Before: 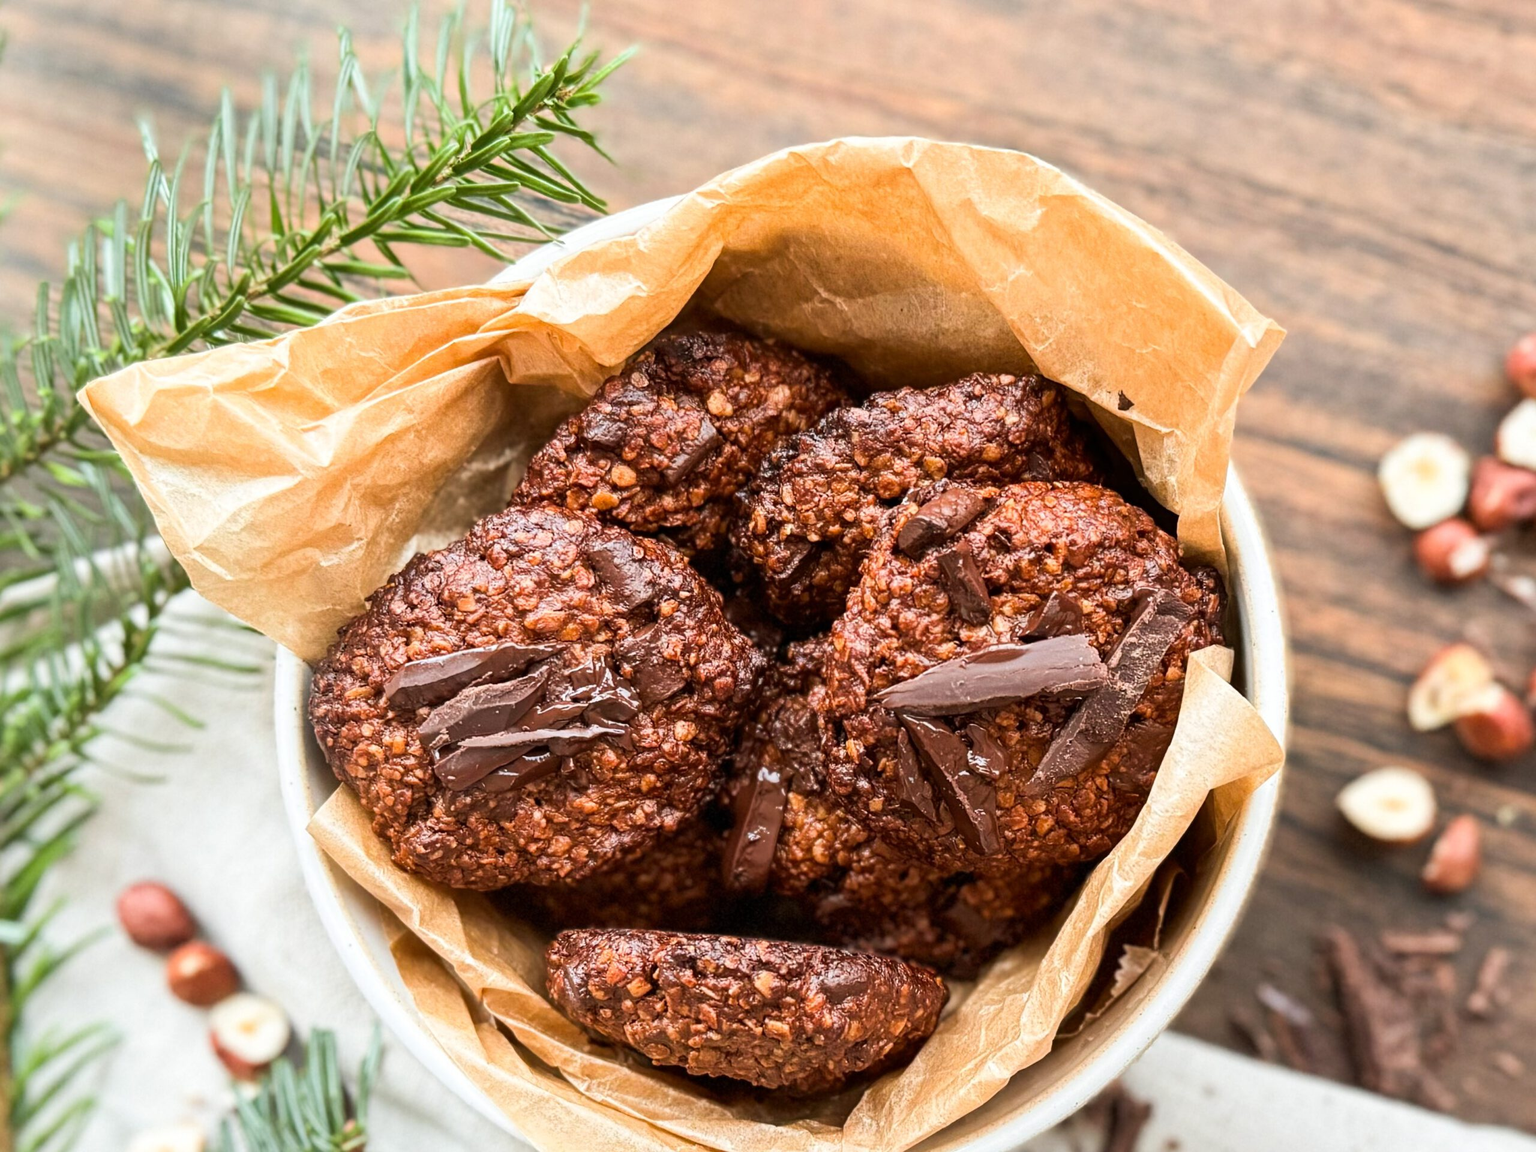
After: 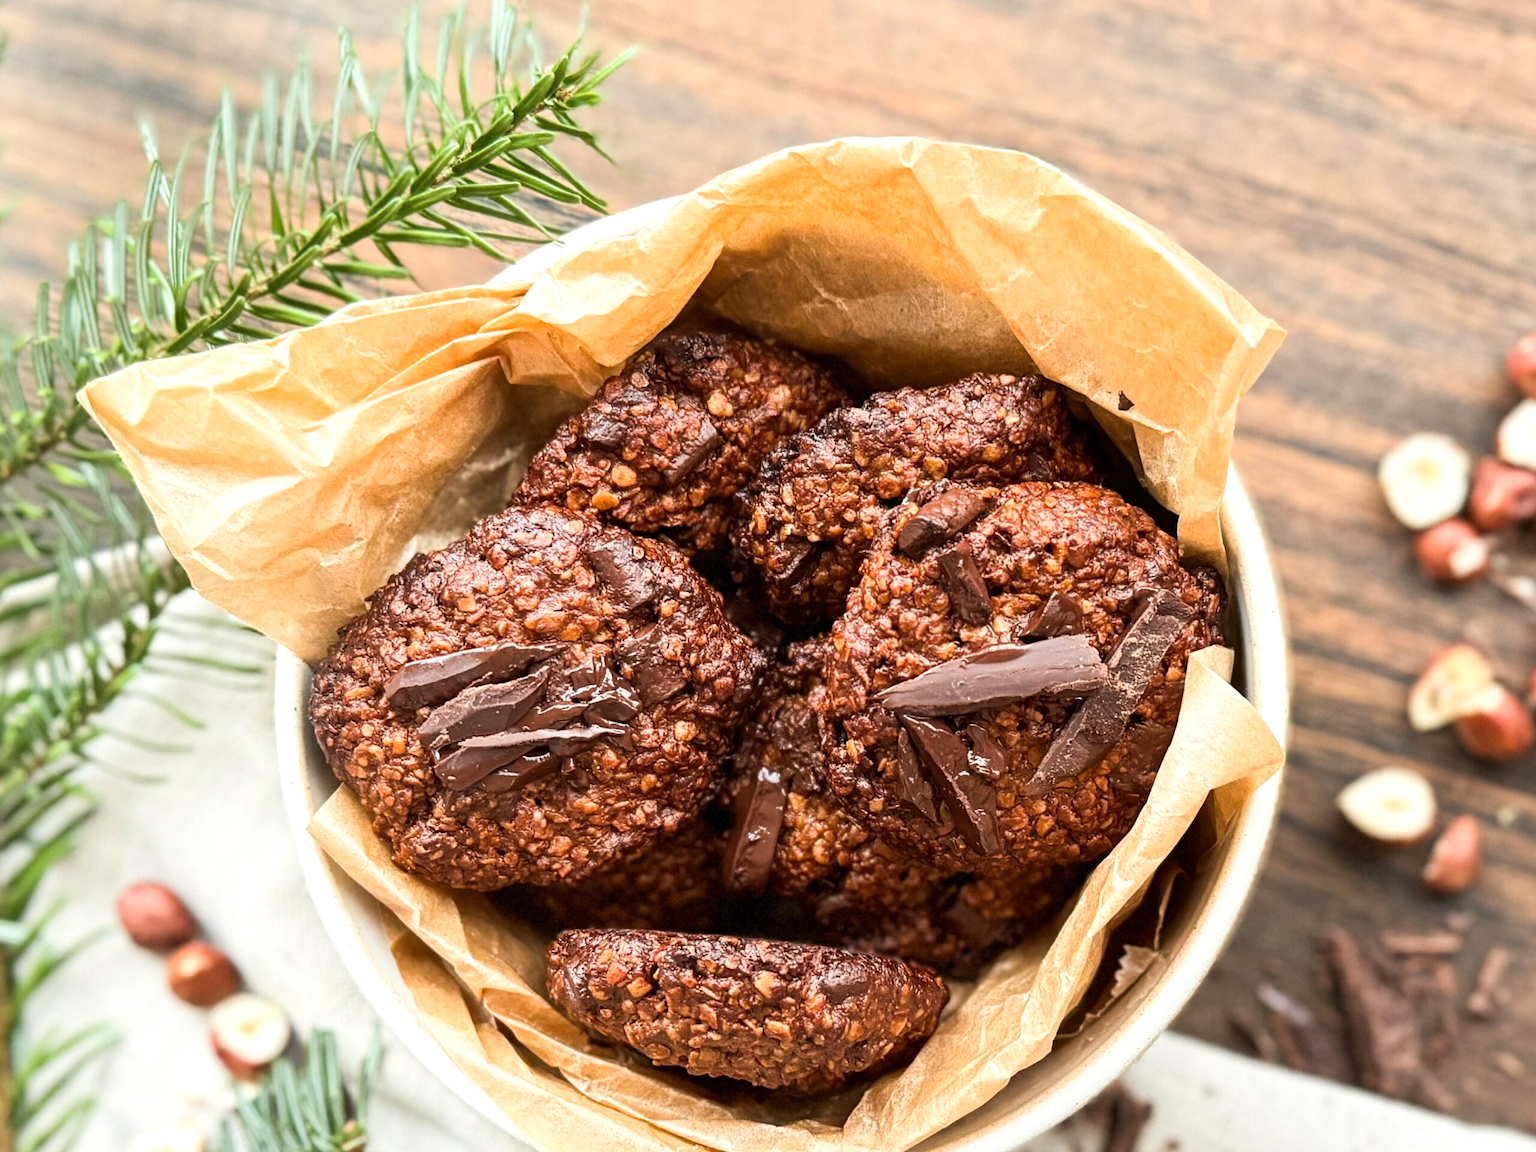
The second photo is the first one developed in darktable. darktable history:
color correction: highlights b* 2.9
shadows and highlights: shadows -12.33, white point adjustment 3.95, highlights 28.58
